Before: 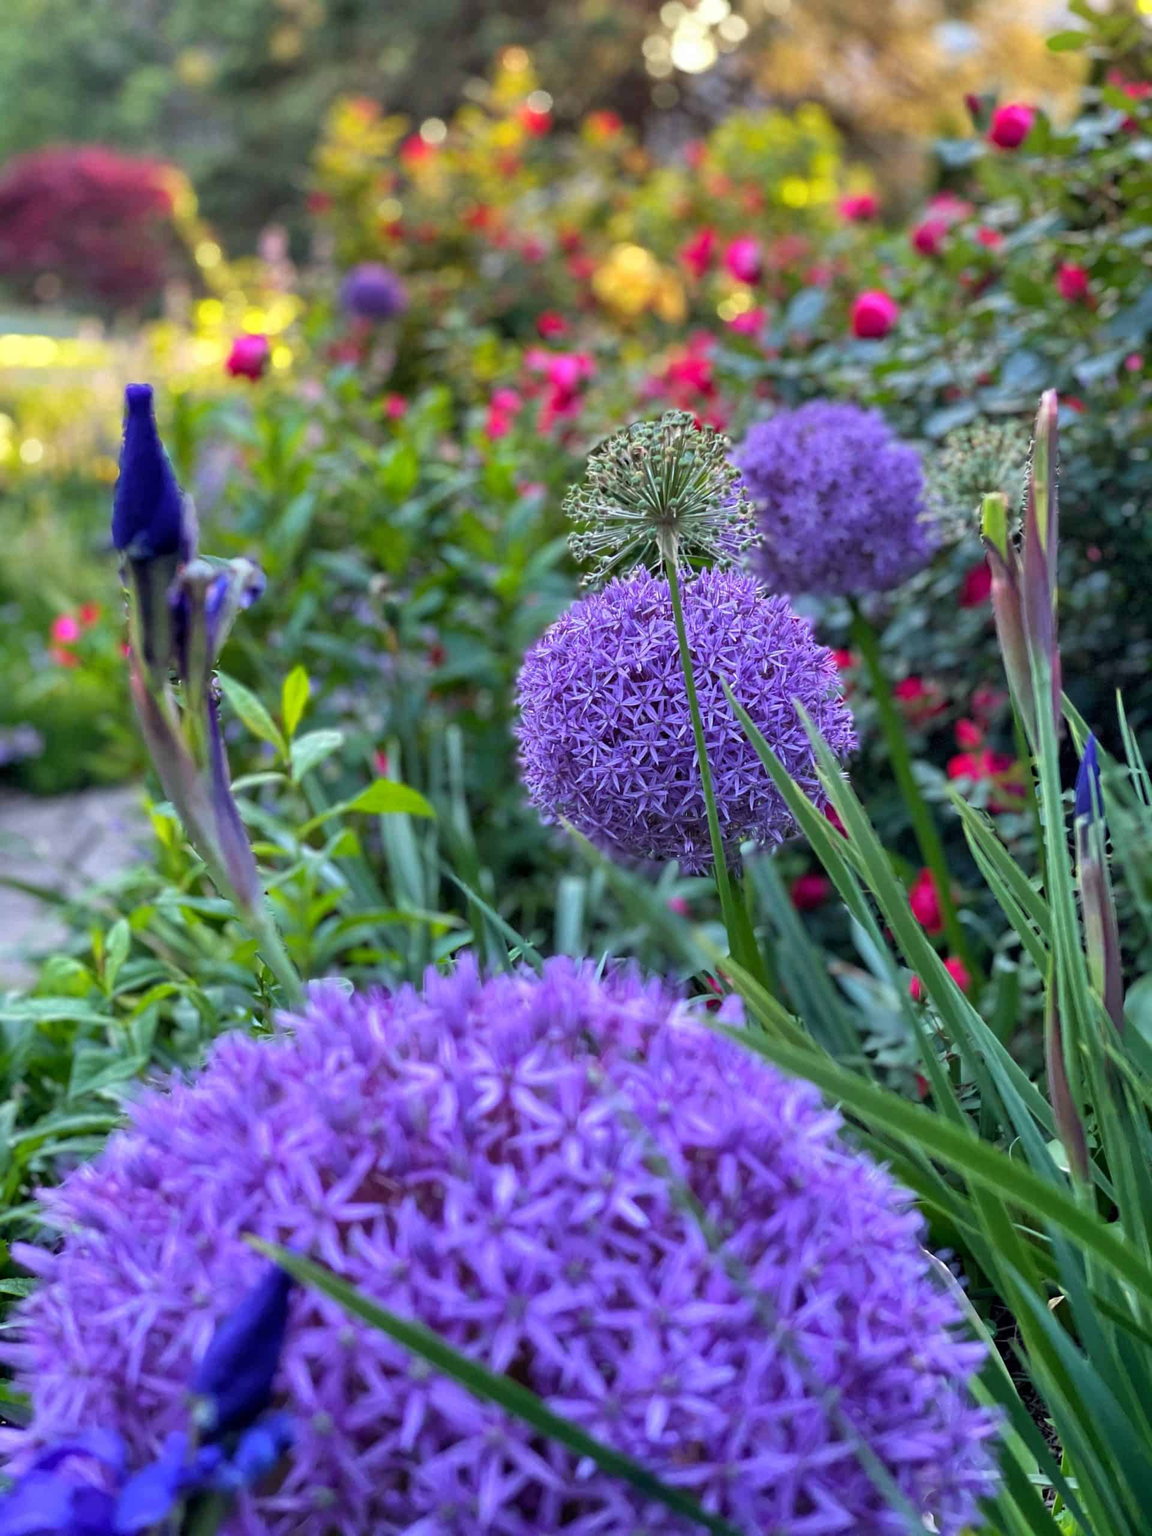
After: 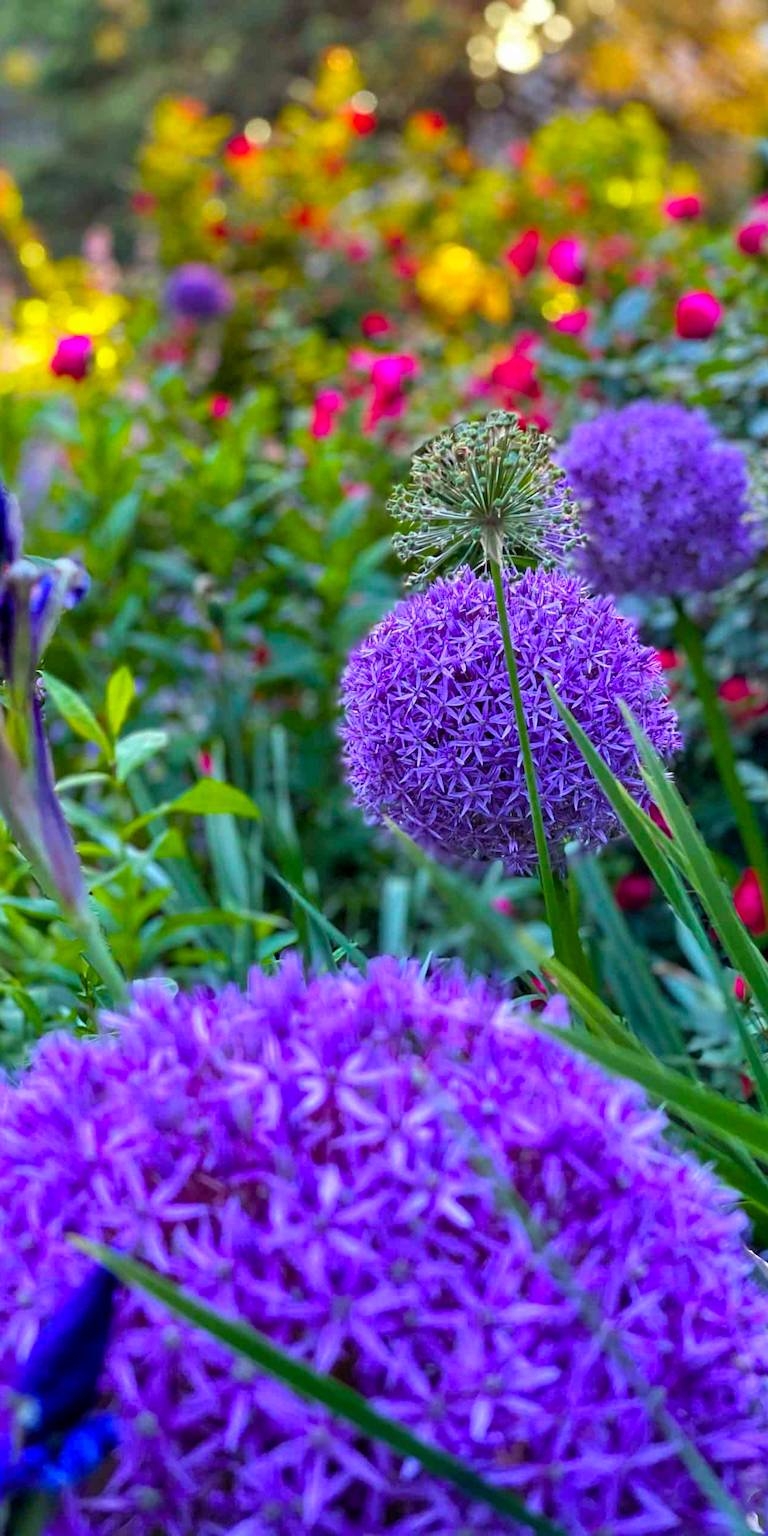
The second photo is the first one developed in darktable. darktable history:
color balance rgb: linear chroma grading › global chroma 14.973%, perceptual saturation grading › global saturation 30.38%
crop and rotate: left 15.299%, right 17.944%
